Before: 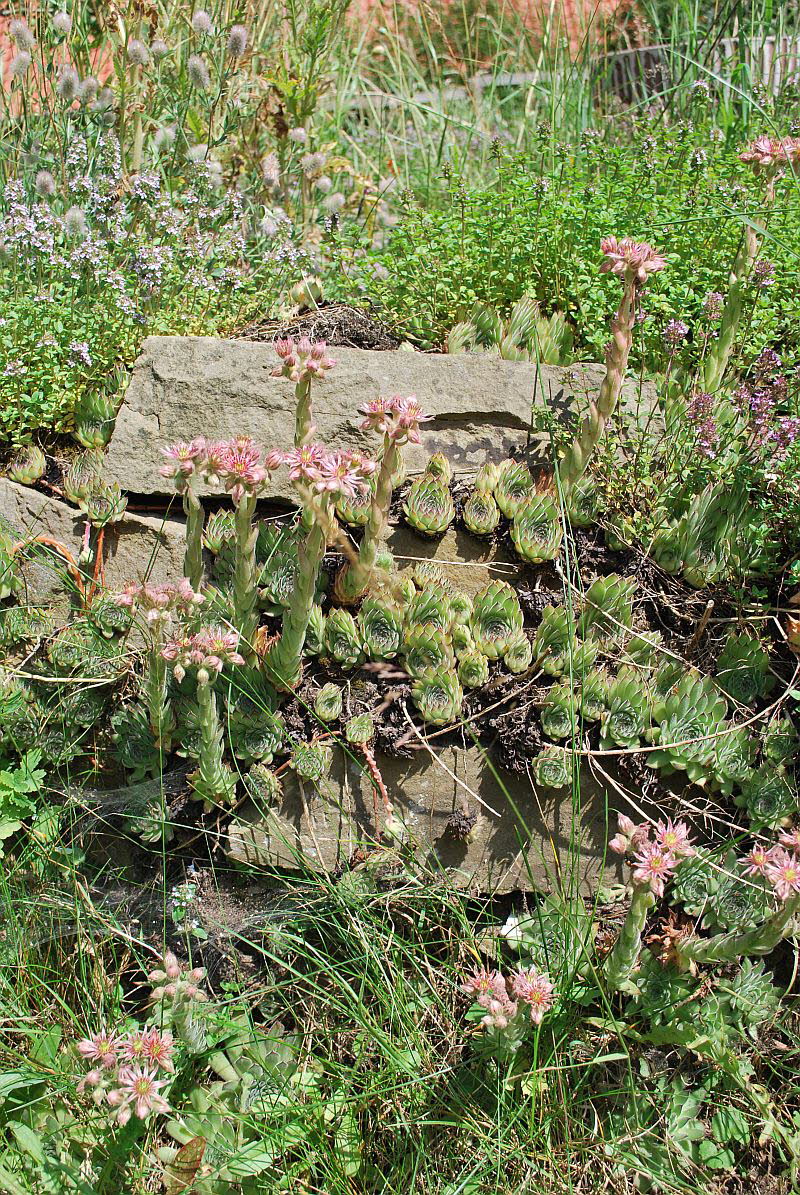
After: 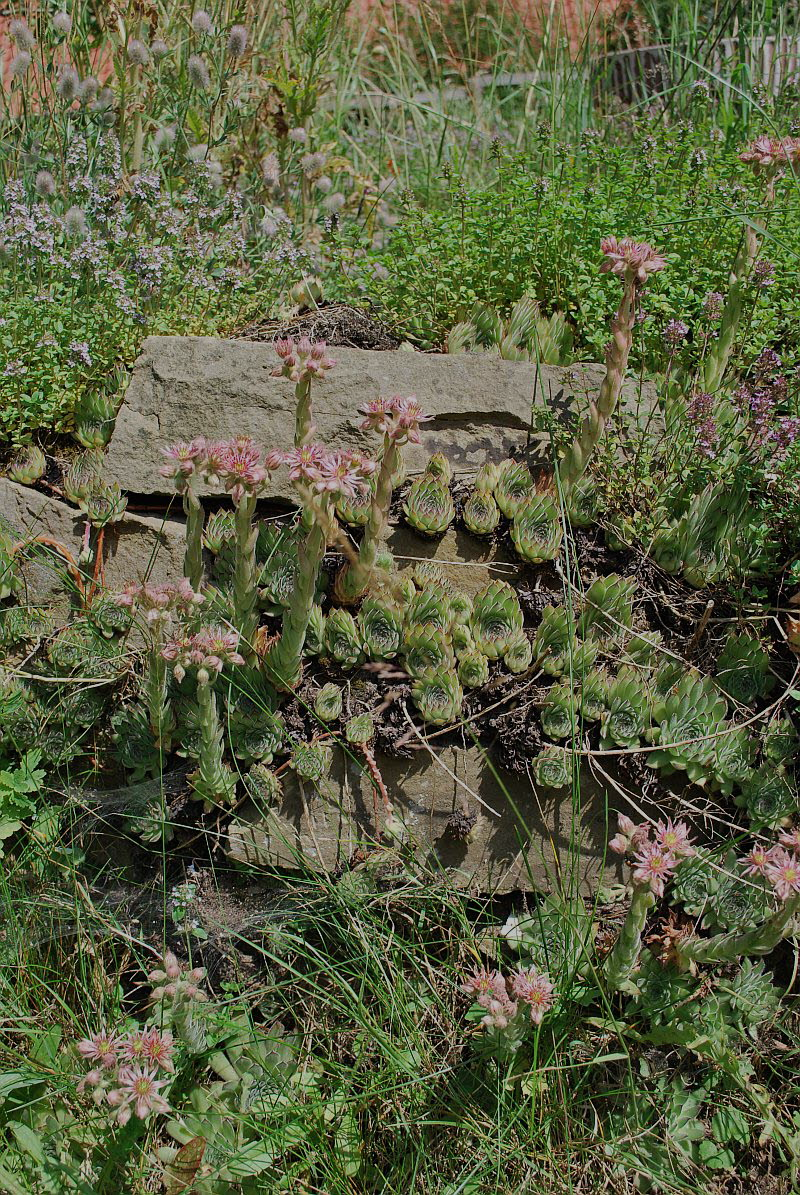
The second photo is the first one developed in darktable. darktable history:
shadows and highlights: shadows 24.49, highlights -79.3, soften with gaussian
exposure: exposure -0.905 EV, compensate highlight preservation false
